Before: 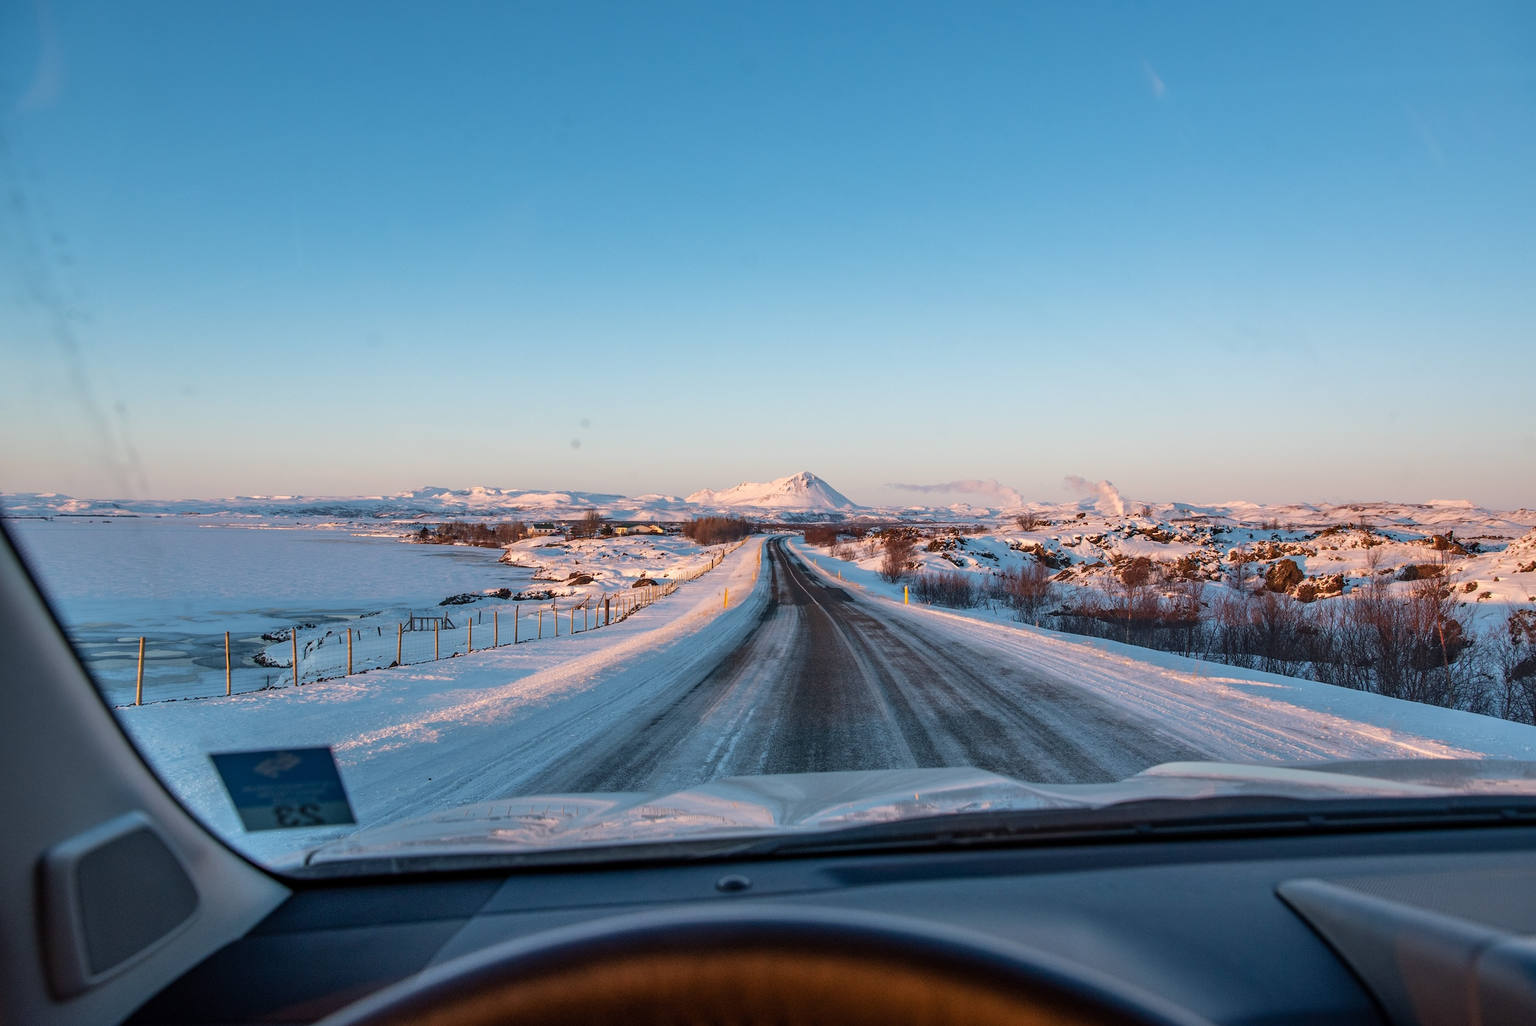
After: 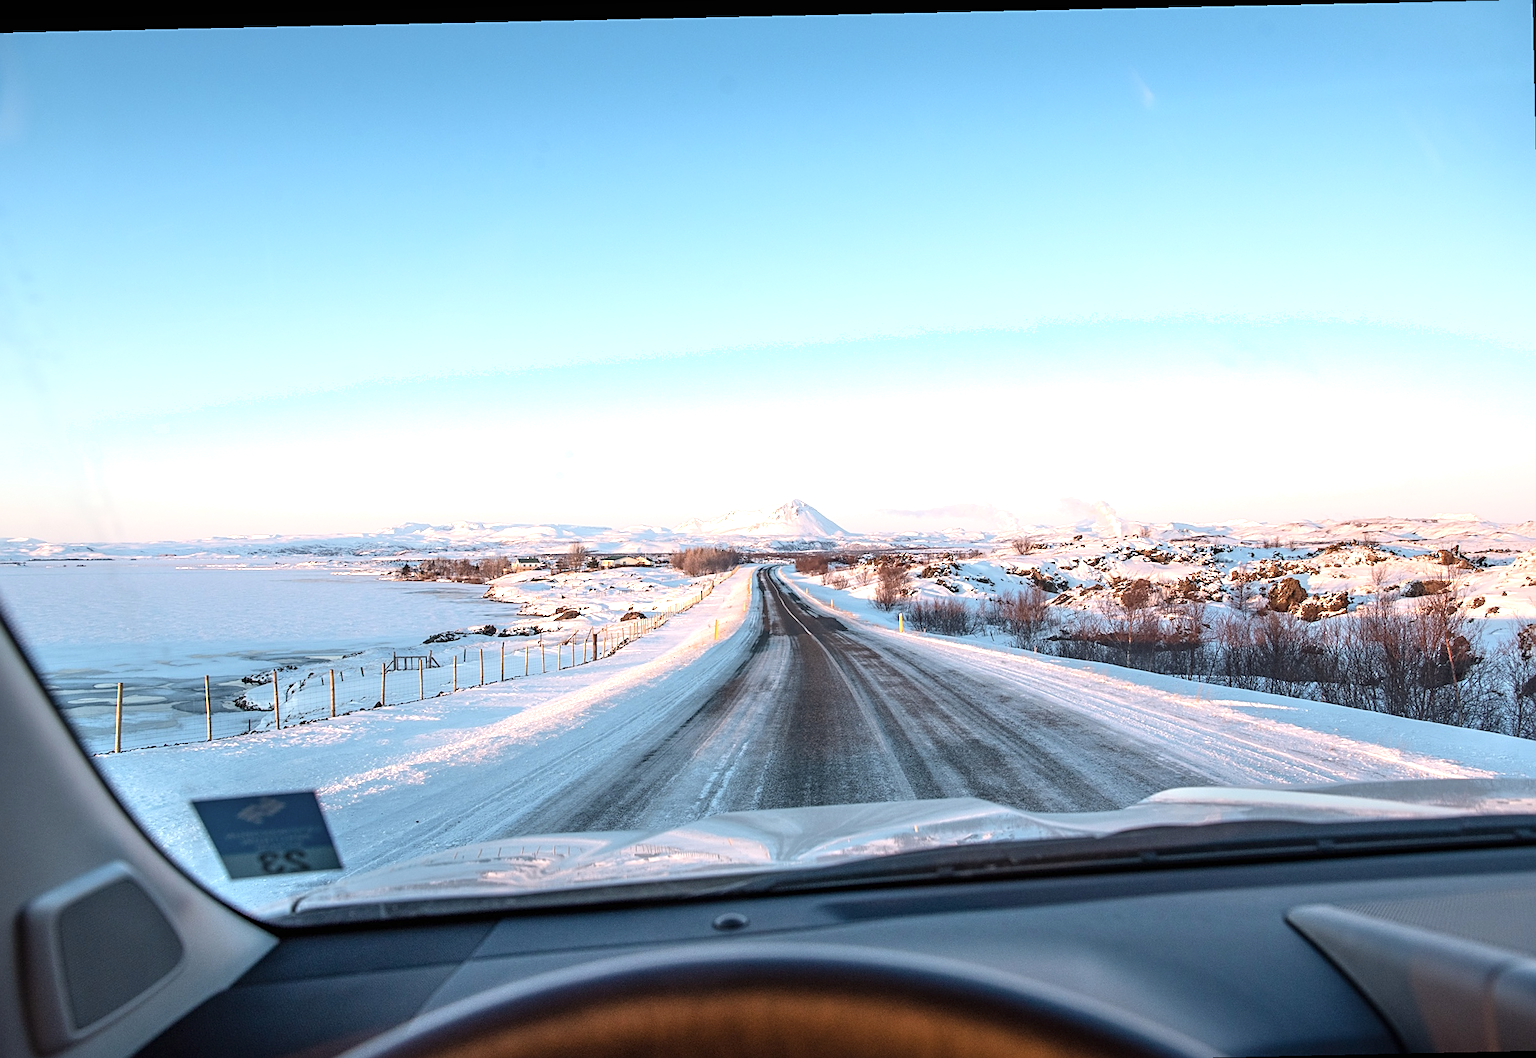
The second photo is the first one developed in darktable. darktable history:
exposure: black level correction 0, exposure 0.95 EV, compensate exposure bias true, compensate highlight preservation false
shadows and highlights: shadows -23.08, highlights 46.15, soften with gaussian
sharpen: on, module defaults
rotate and perspective: rotation -1.24°, automatic cropping off
crop and rotate: left 2.536%, right 1.107%, bottom 2.246%
color correction: saturation 0.8
